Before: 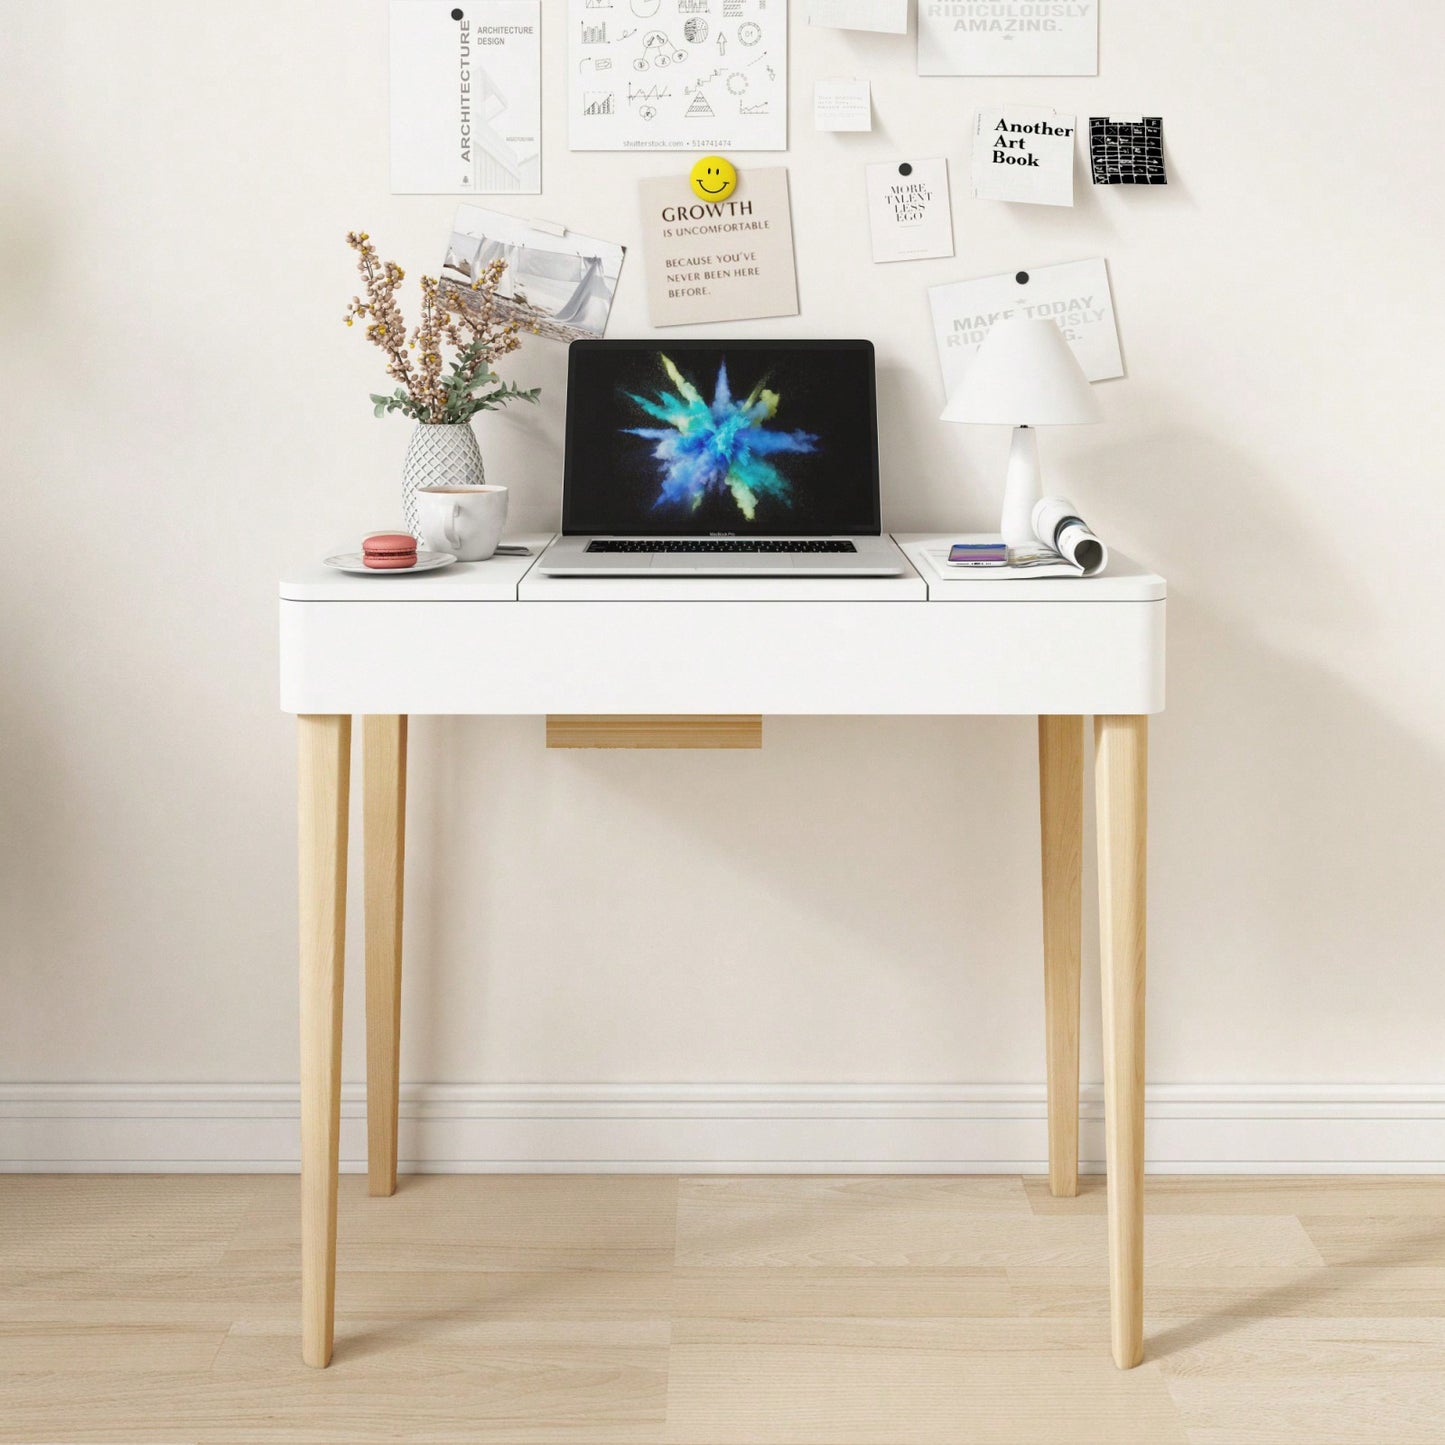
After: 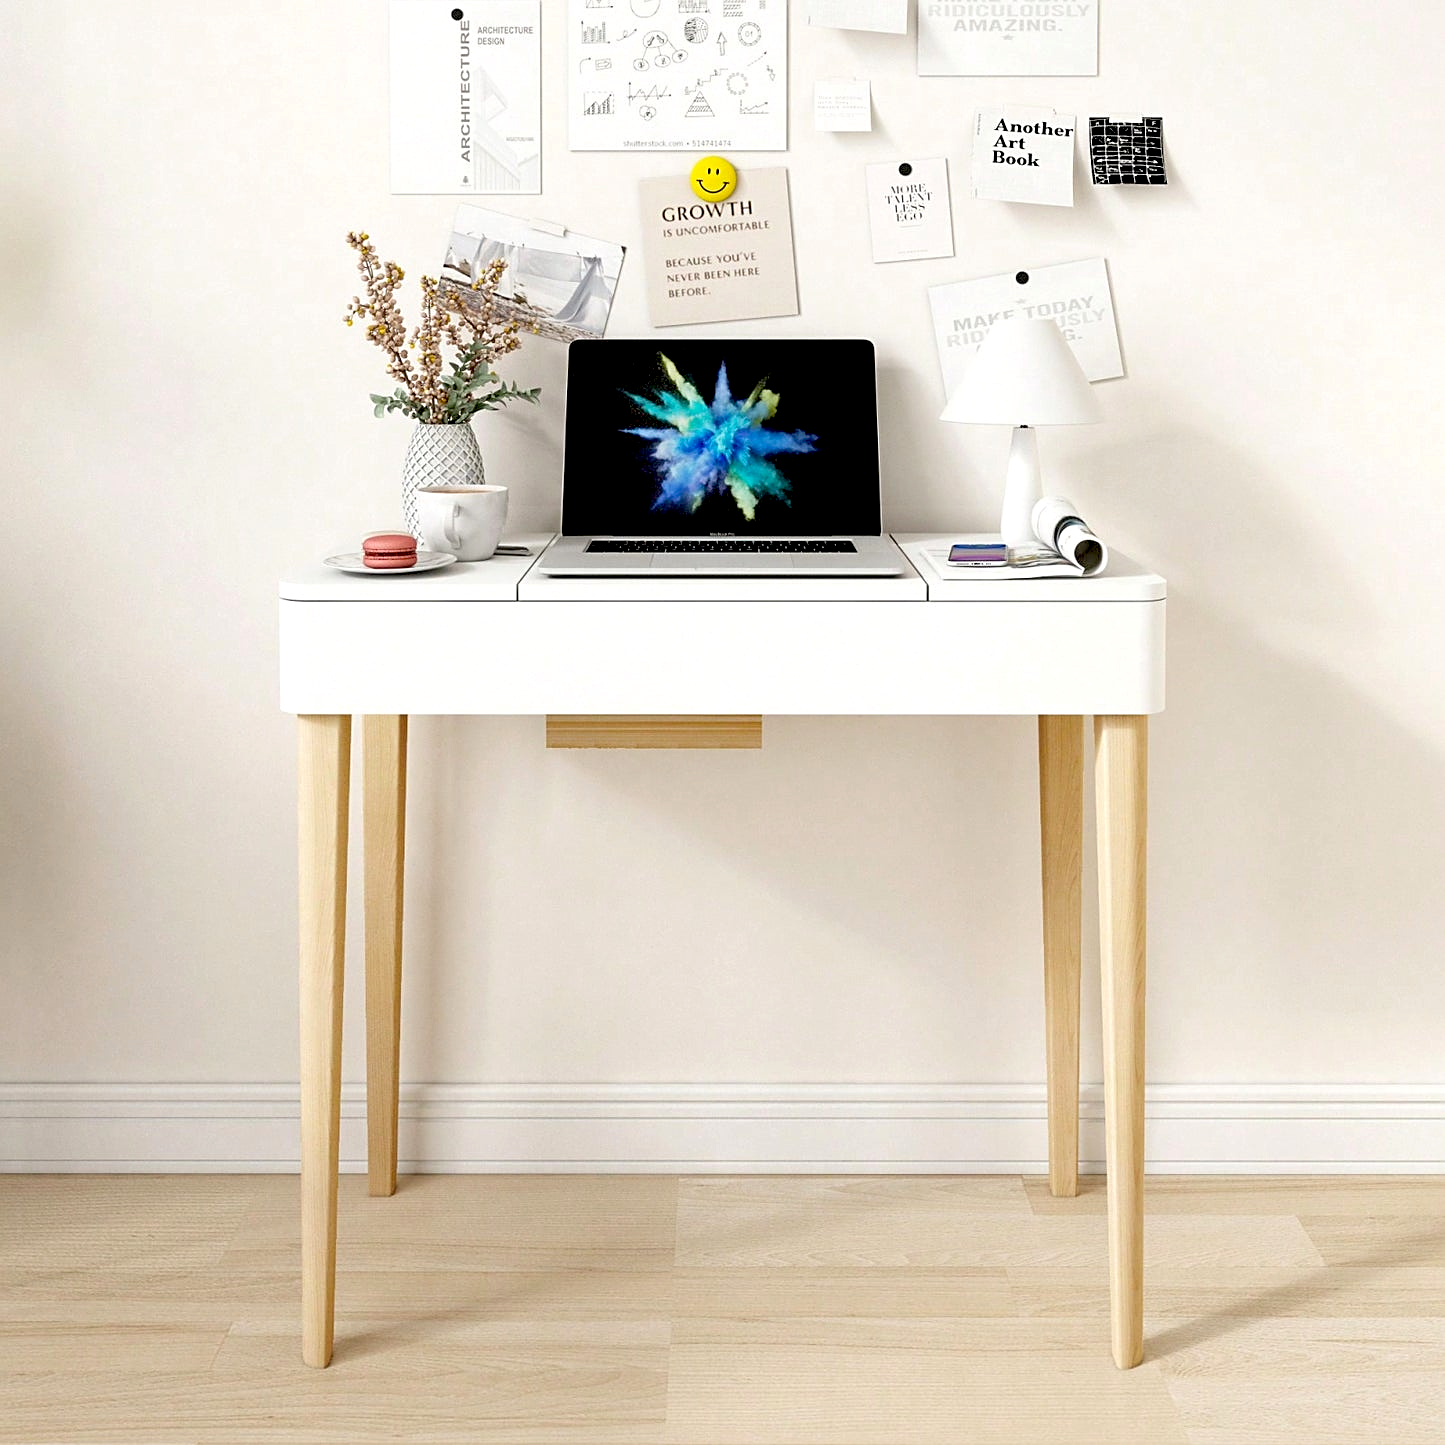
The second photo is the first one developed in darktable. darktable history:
sharpen: on, module defaults
exposure: black level correction 0.027, exposure 0.183 EV, compensate highlight preservation false
